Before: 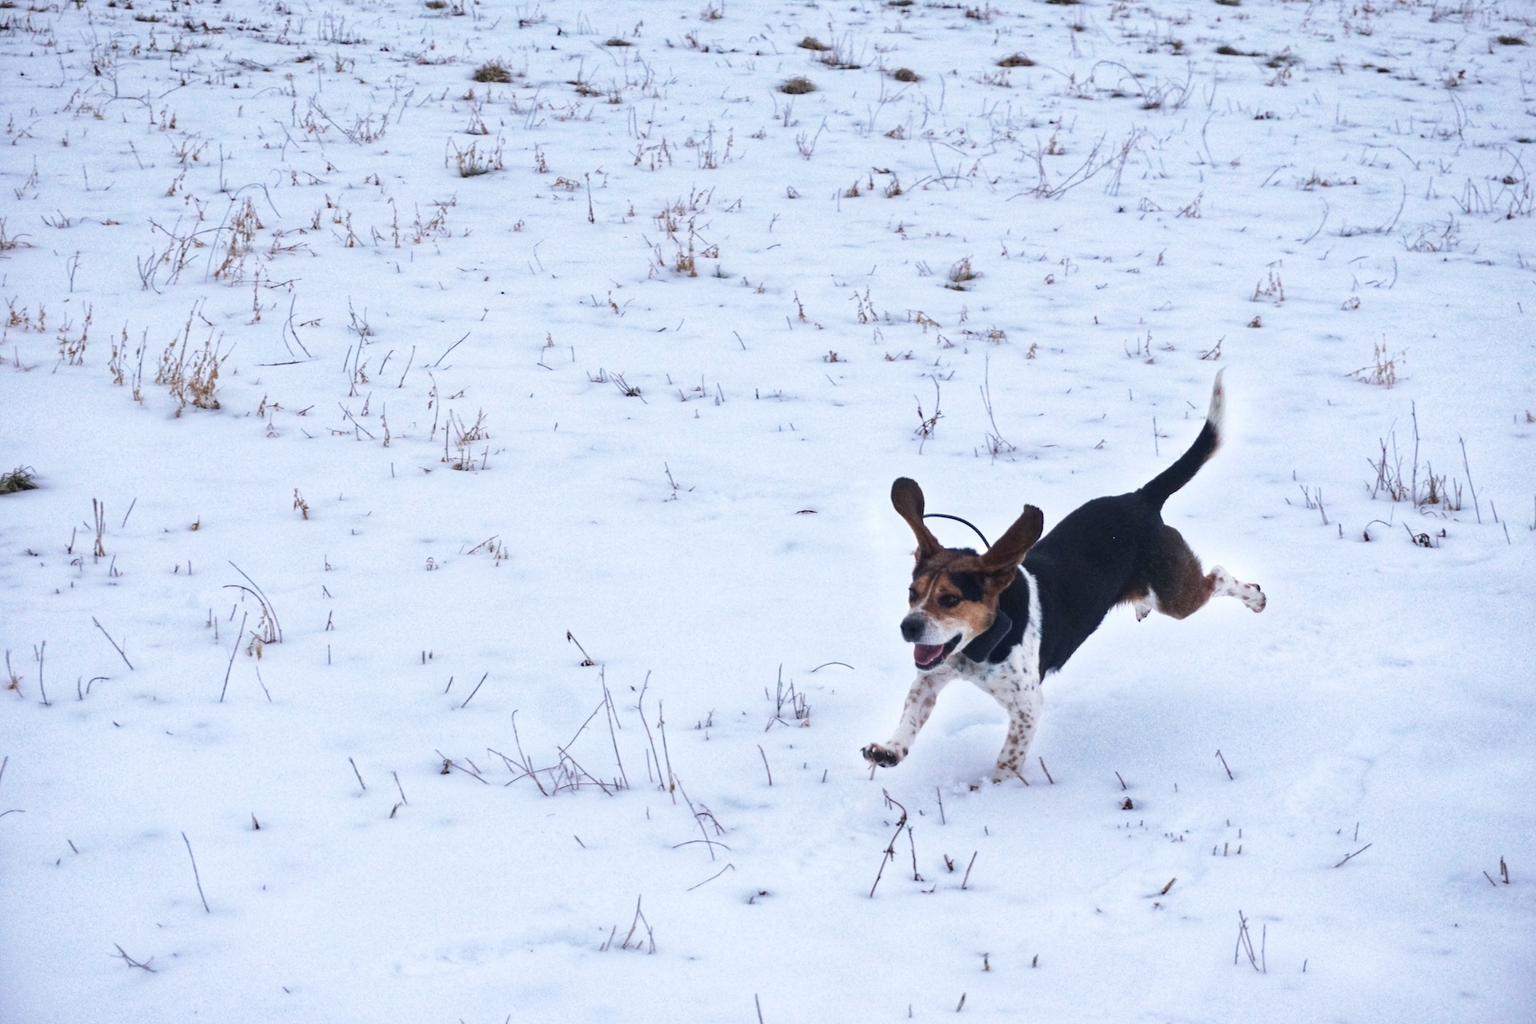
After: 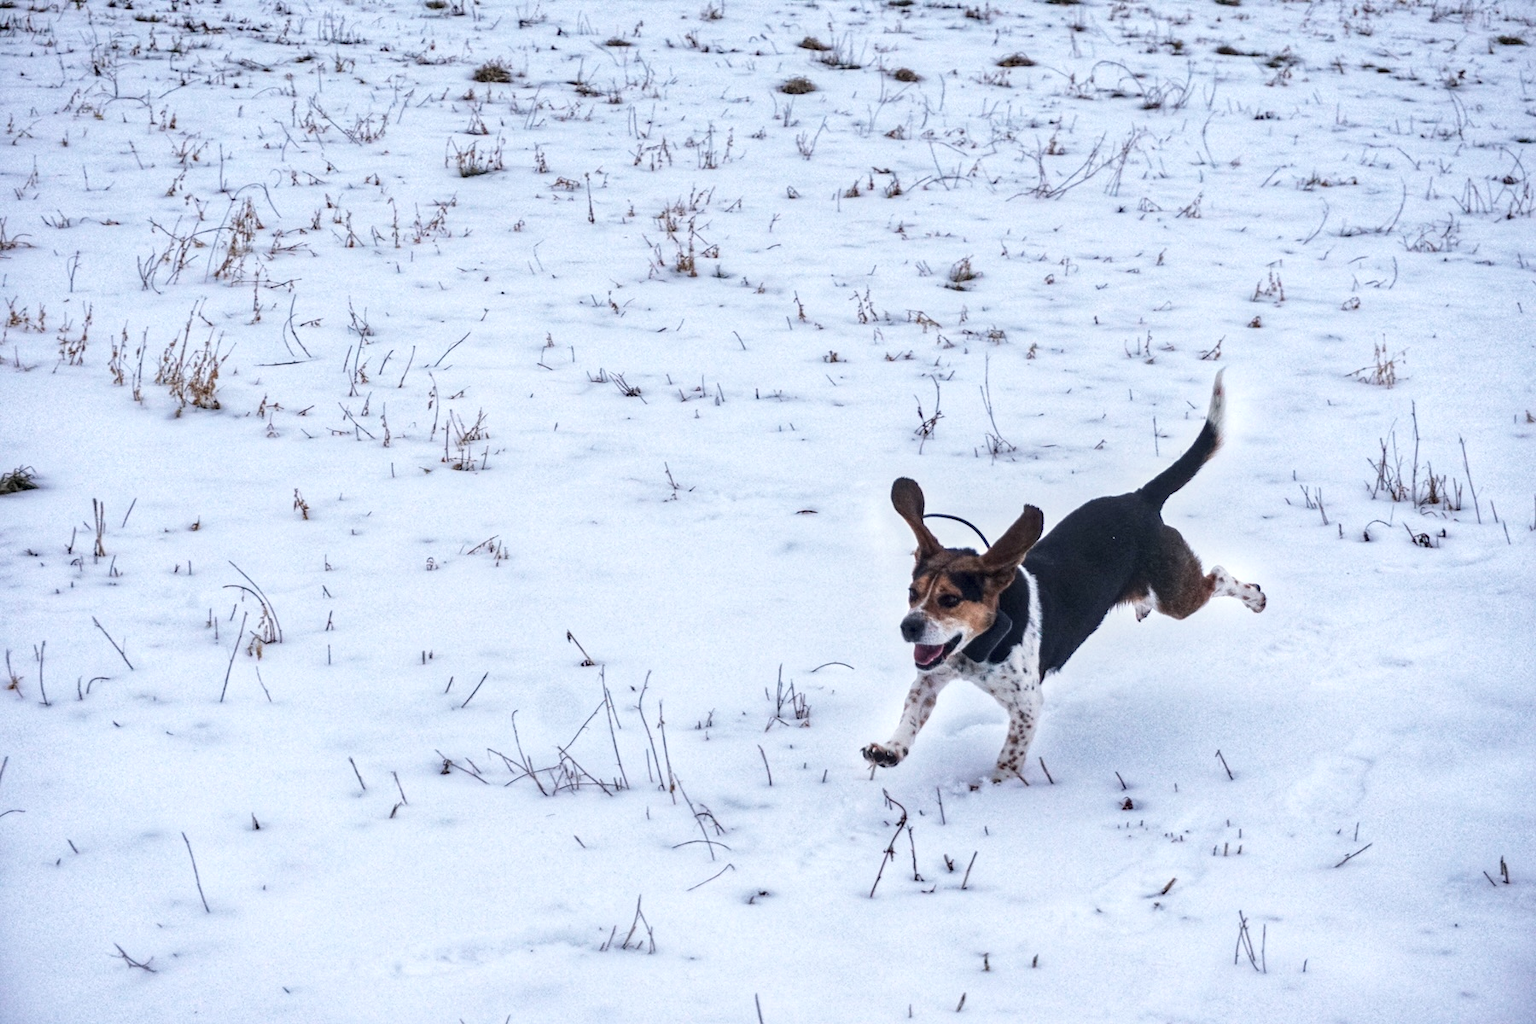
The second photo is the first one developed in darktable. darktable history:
local contrast: detail 144%
tone equalizer: mask exposure compensation -0.502 EV
